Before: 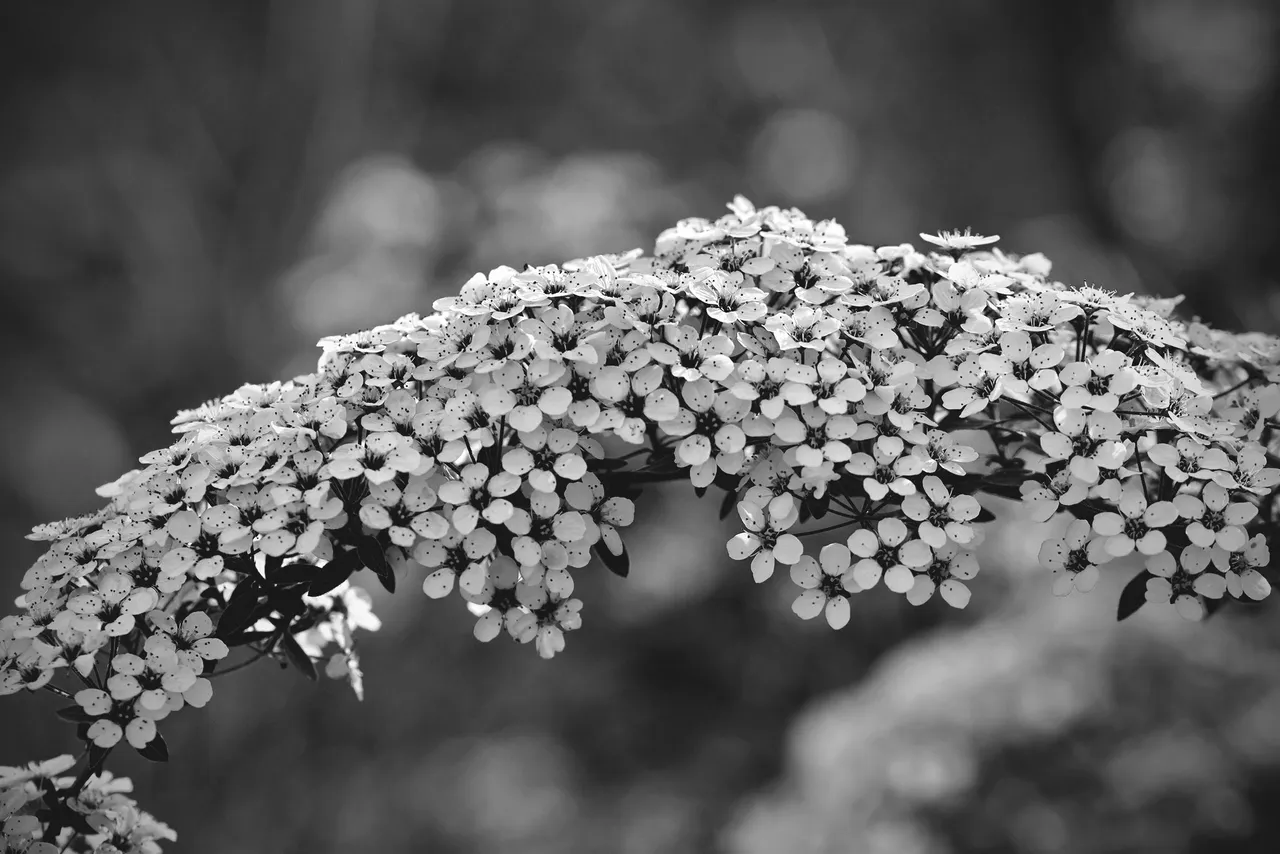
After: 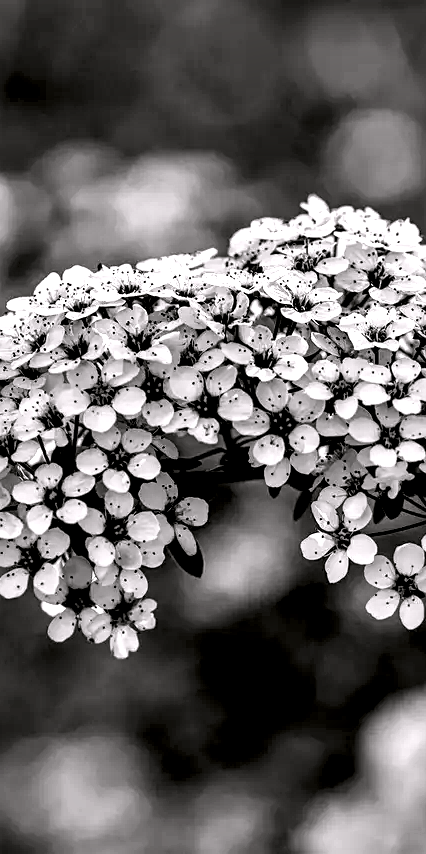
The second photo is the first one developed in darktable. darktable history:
exposure: black level correction 0.007, exposure 0.157 EV, compensate highlight preservation false
crop: left 33.295%, right 33.355%
local contrast: shadows 186%, detail 225%
color correction: highlights a* 3.08, highlights b* -1.5, shadows a* -0.089, shadows b* 2.26, saturation 0.982
sharpen: amount 0.207
